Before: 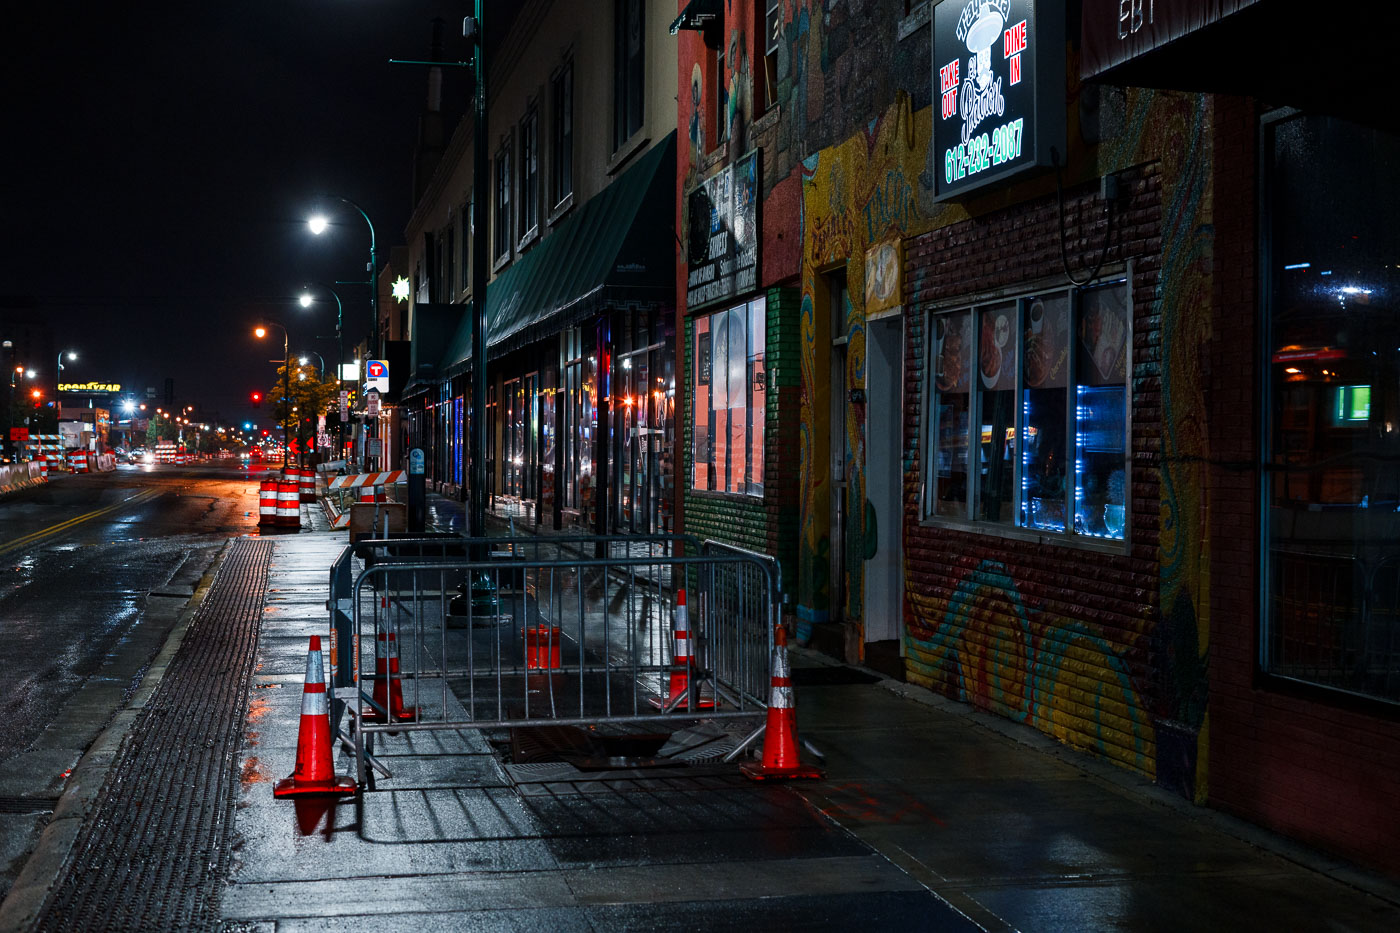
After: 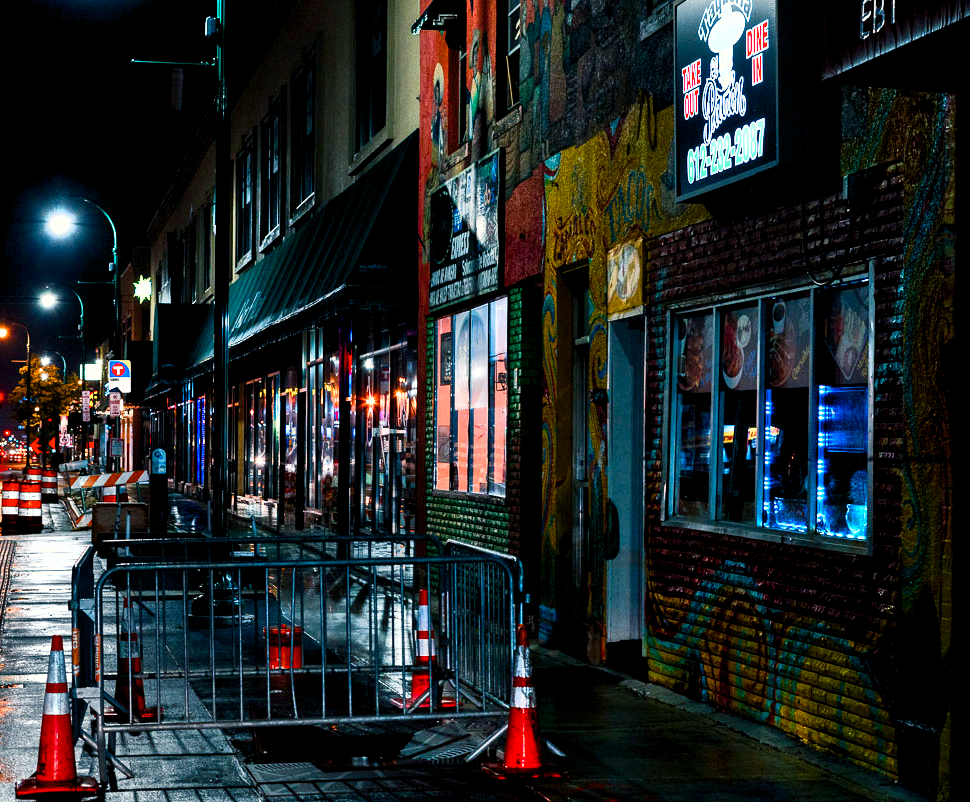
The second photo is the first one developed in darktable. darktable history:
color balance rgb: shadows lift › chroma 2.79%, shadows lift › hue 190.66°, power › hue 171.85°, highlights gain › chroma 2.16%, highlights gain › hue 75.26°, global offset › luminance -0.51%, perceptual saturation grading › highlights -33.8%, perceptual saturation grading › mid-tones 14.98%, perceptual saturation grading › shadows 48.43%, perceptual brilliance grading › highlights 15.68%, perceptual brilliance grading › mid-tones 6.62%, perceptual brilliance grading › shadows -14.98%, global vibrance 11.32%, contrast 5.05%
crop: left 18.479%, right 12.2%, bottom 13.971%
shadows and highlights: low approximation 0.01, soften with gaussian
